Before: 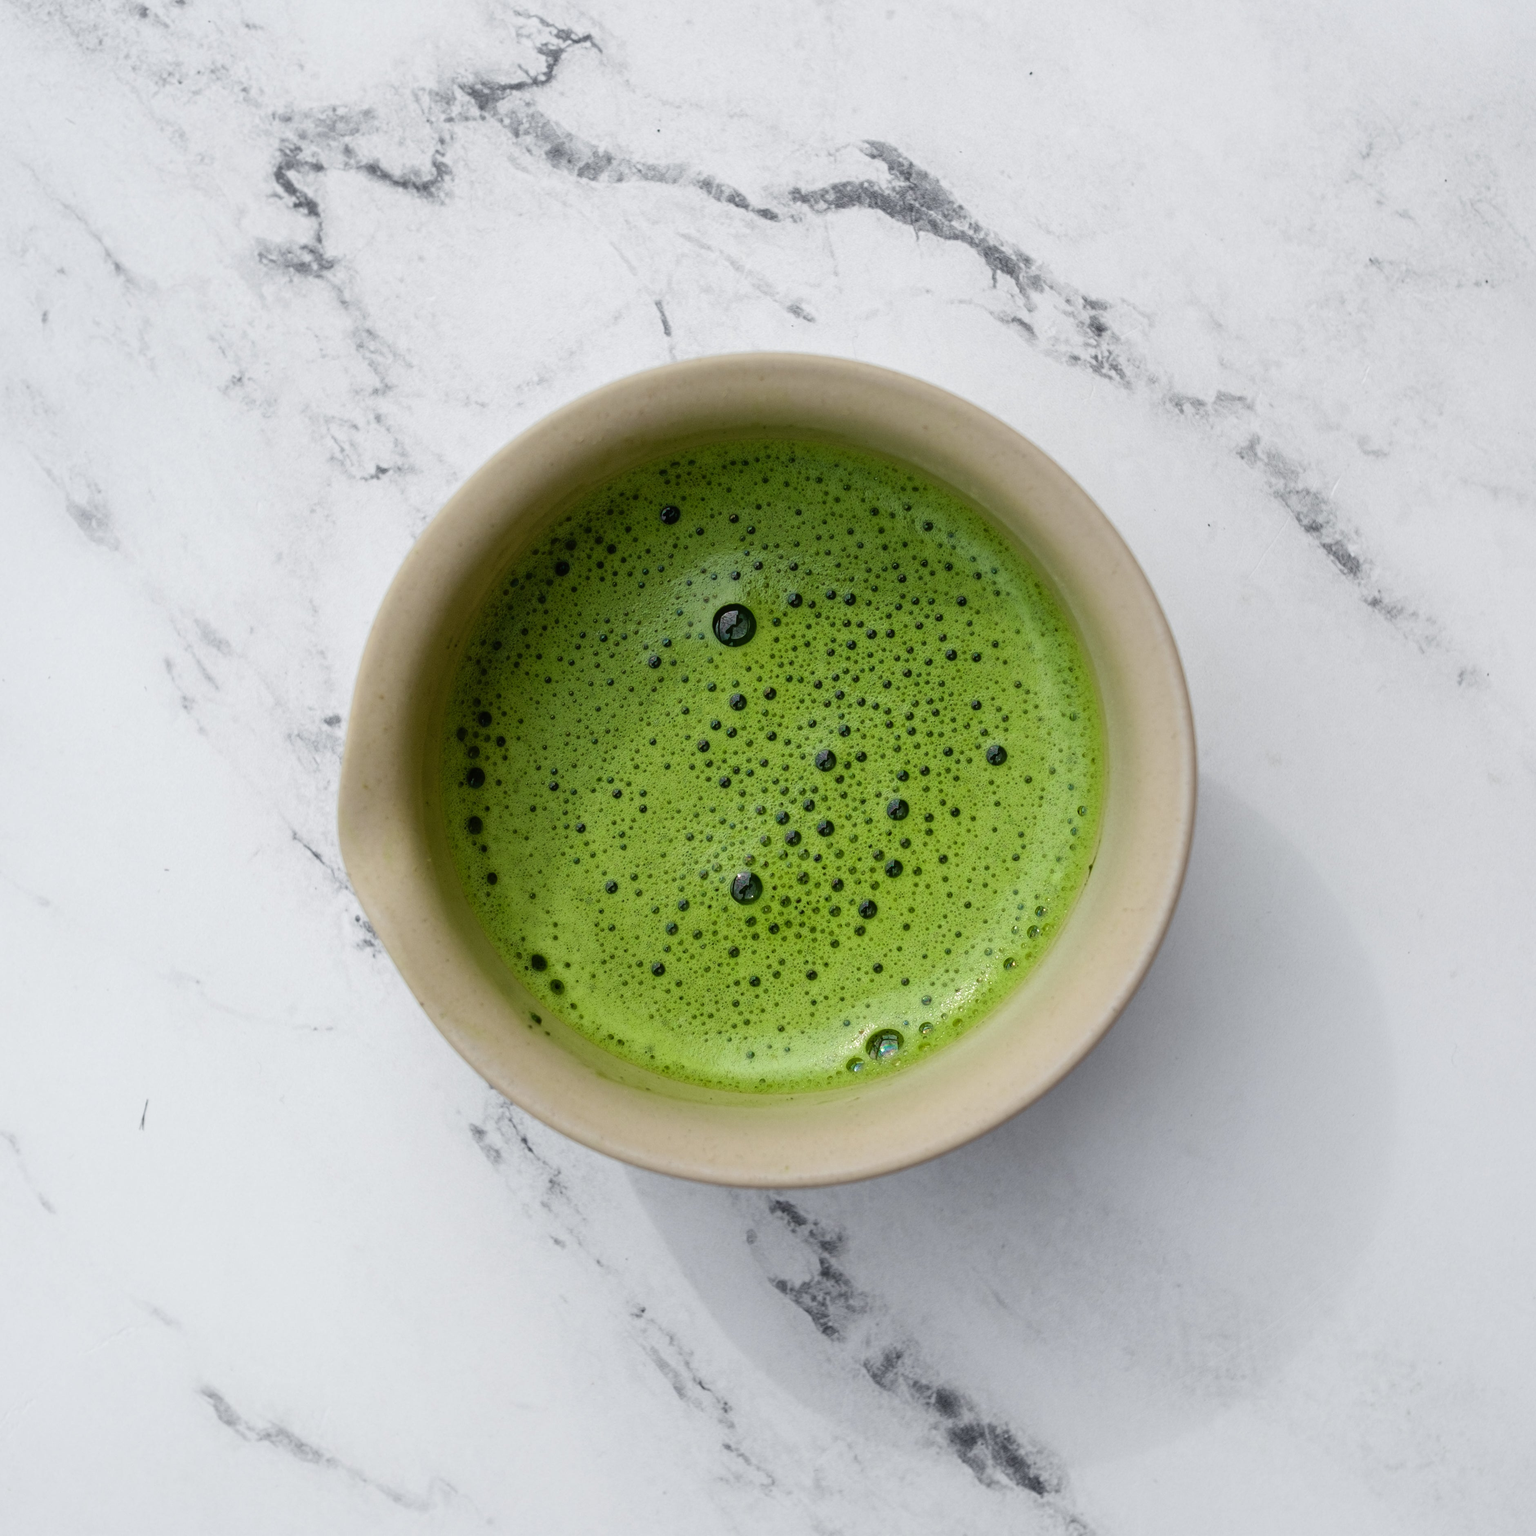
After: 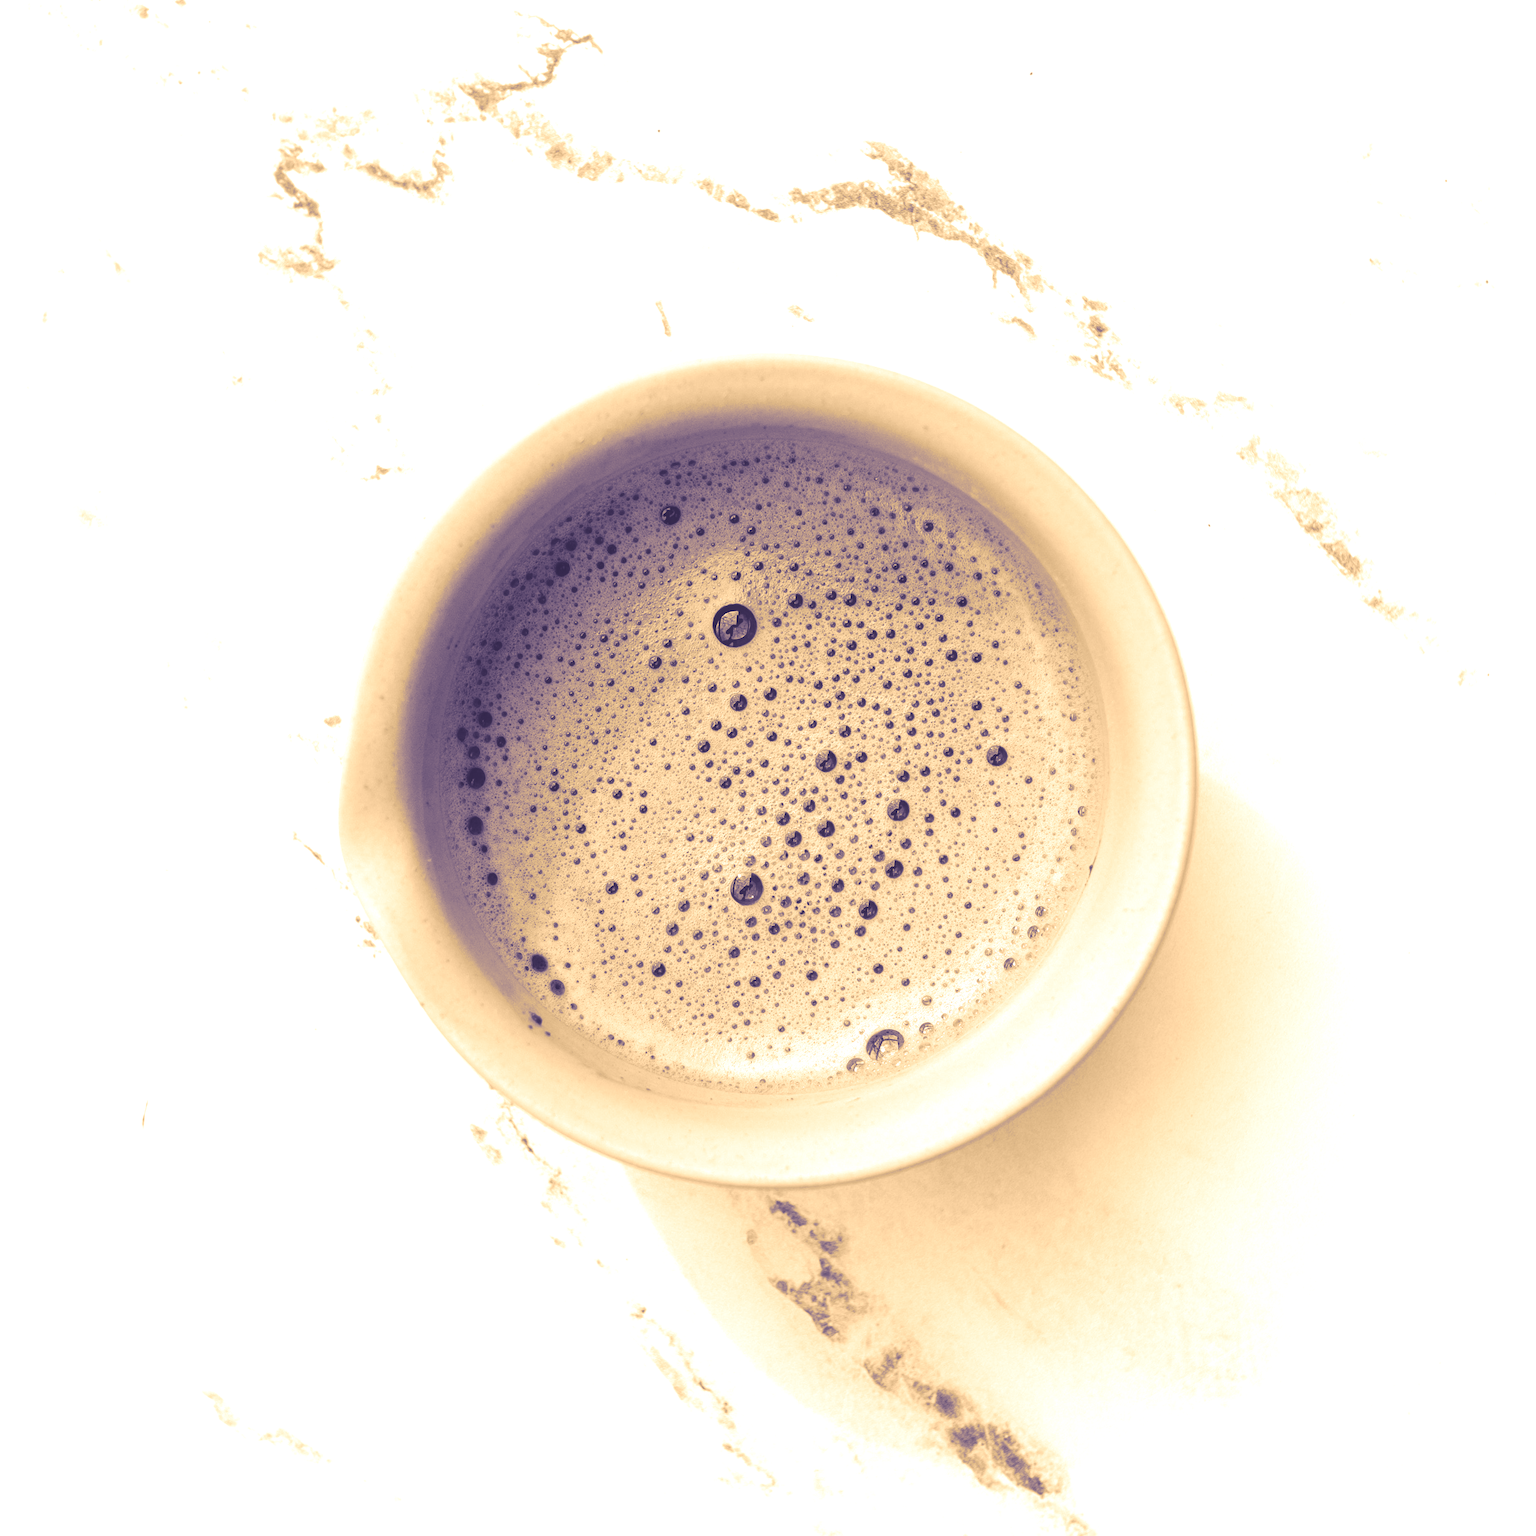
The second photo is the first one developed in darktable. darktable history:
colorize: hue 28.8°, source mix 100%
color balance rgb: linear chroma grading › global chroma 15%, perceptual saturation grading › global saturation 30%
split-toning: shadows › hue 242.67°, shadows › saturation 0.733, highlights › hue 45.33°, highlights › saturation 0.667, balance -53.304, compress 21.15%
color contrast: green-magenta contrast 0.84, blue-yellow contrast 0.86
